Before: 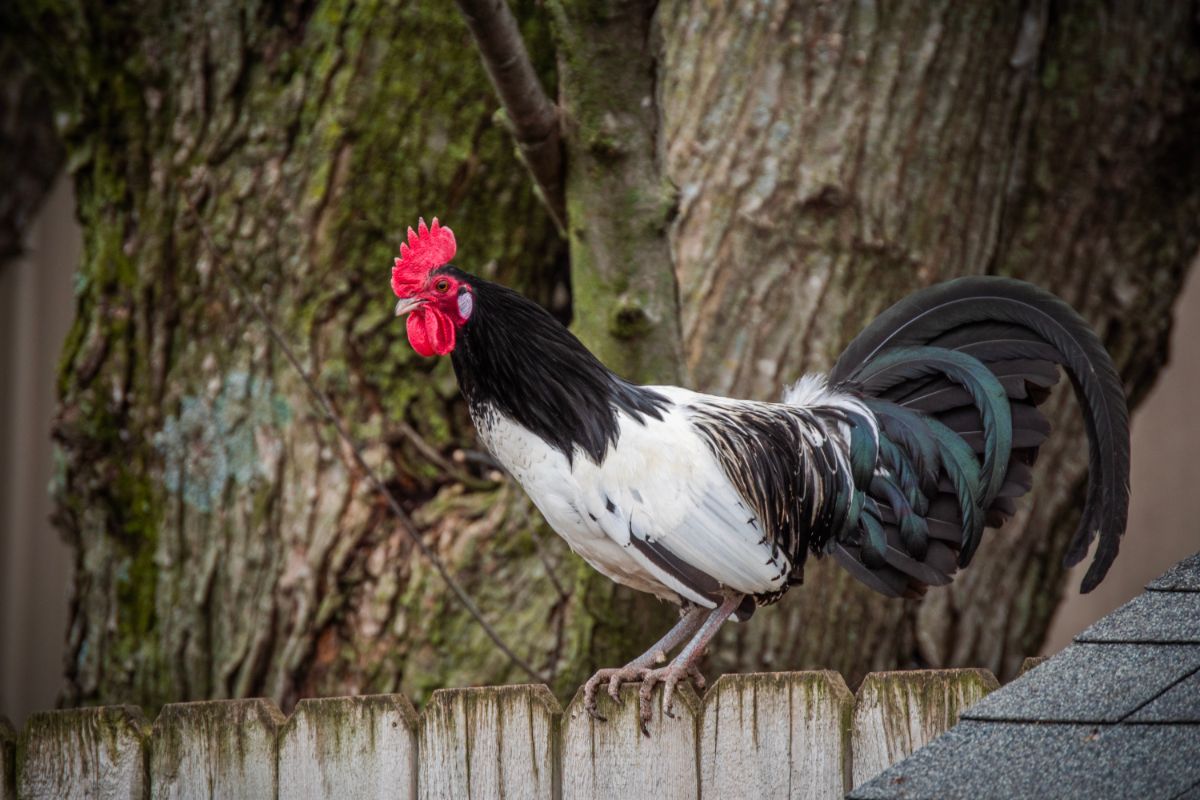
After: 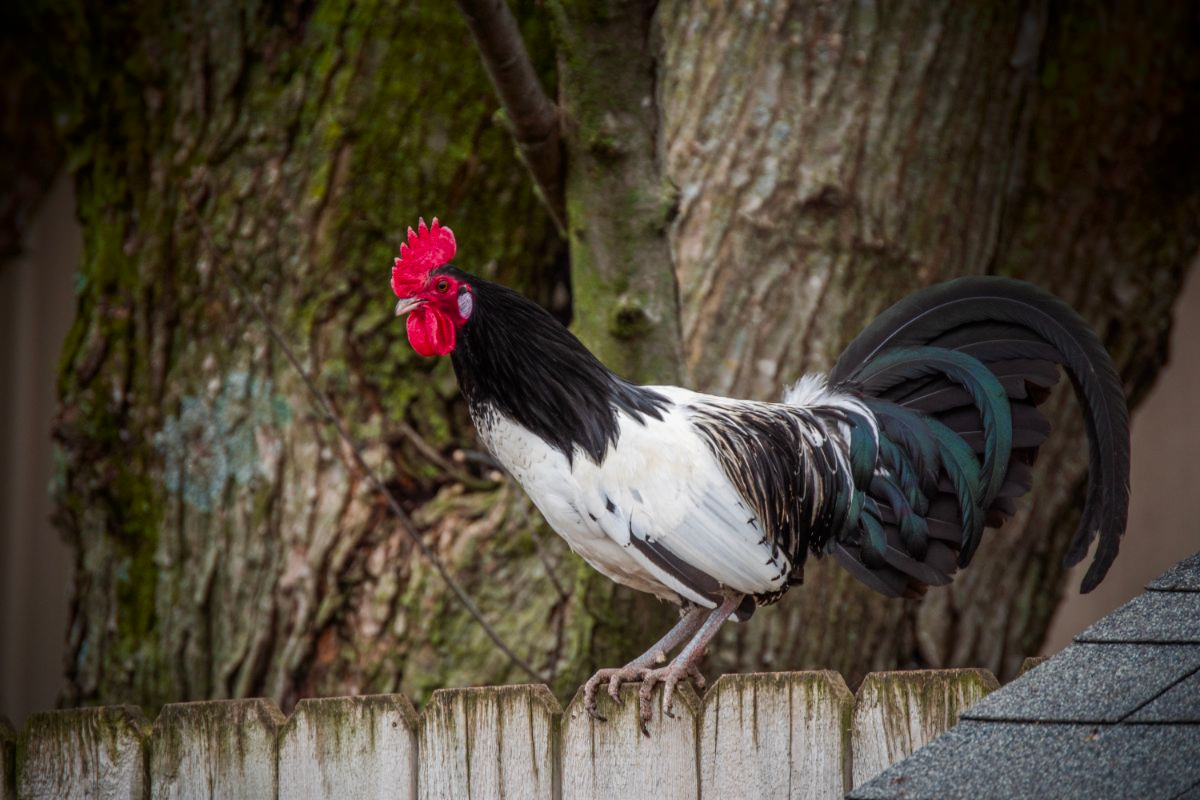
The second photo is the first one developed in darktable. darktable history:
shadows and highlights: shadows -55.63, highlights 86.19, soften with gaussian
